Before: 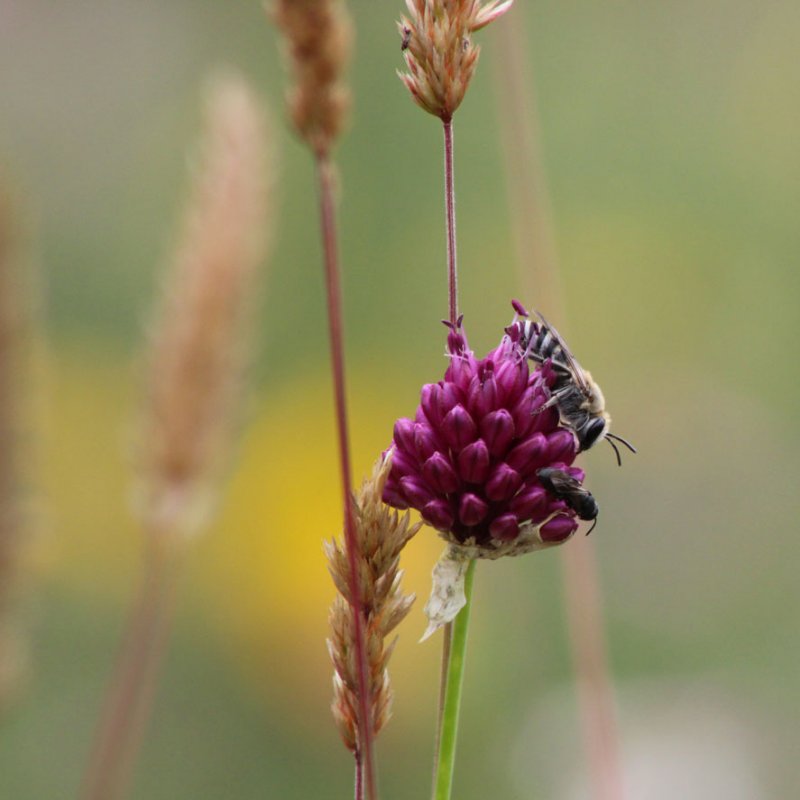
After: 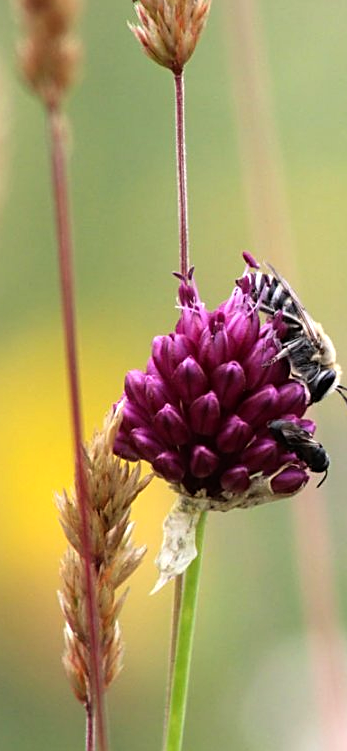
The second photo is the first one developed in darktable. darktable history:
tone equalizer: -8 EV -0.772 EV, -7 EV -0.726 EV, -6 EV -0.601 EV, -5 EV -0.403 EV, -3 EV 0.371 EV, -2 EV 0.6 EV, -1 EV 0.687 EV, +0 EV 0.765 EV, mask exposure compensation -0.513 EV
sharpen: on, module defaults
crop: left 33.672%, top 6.075%, right 22.912%
